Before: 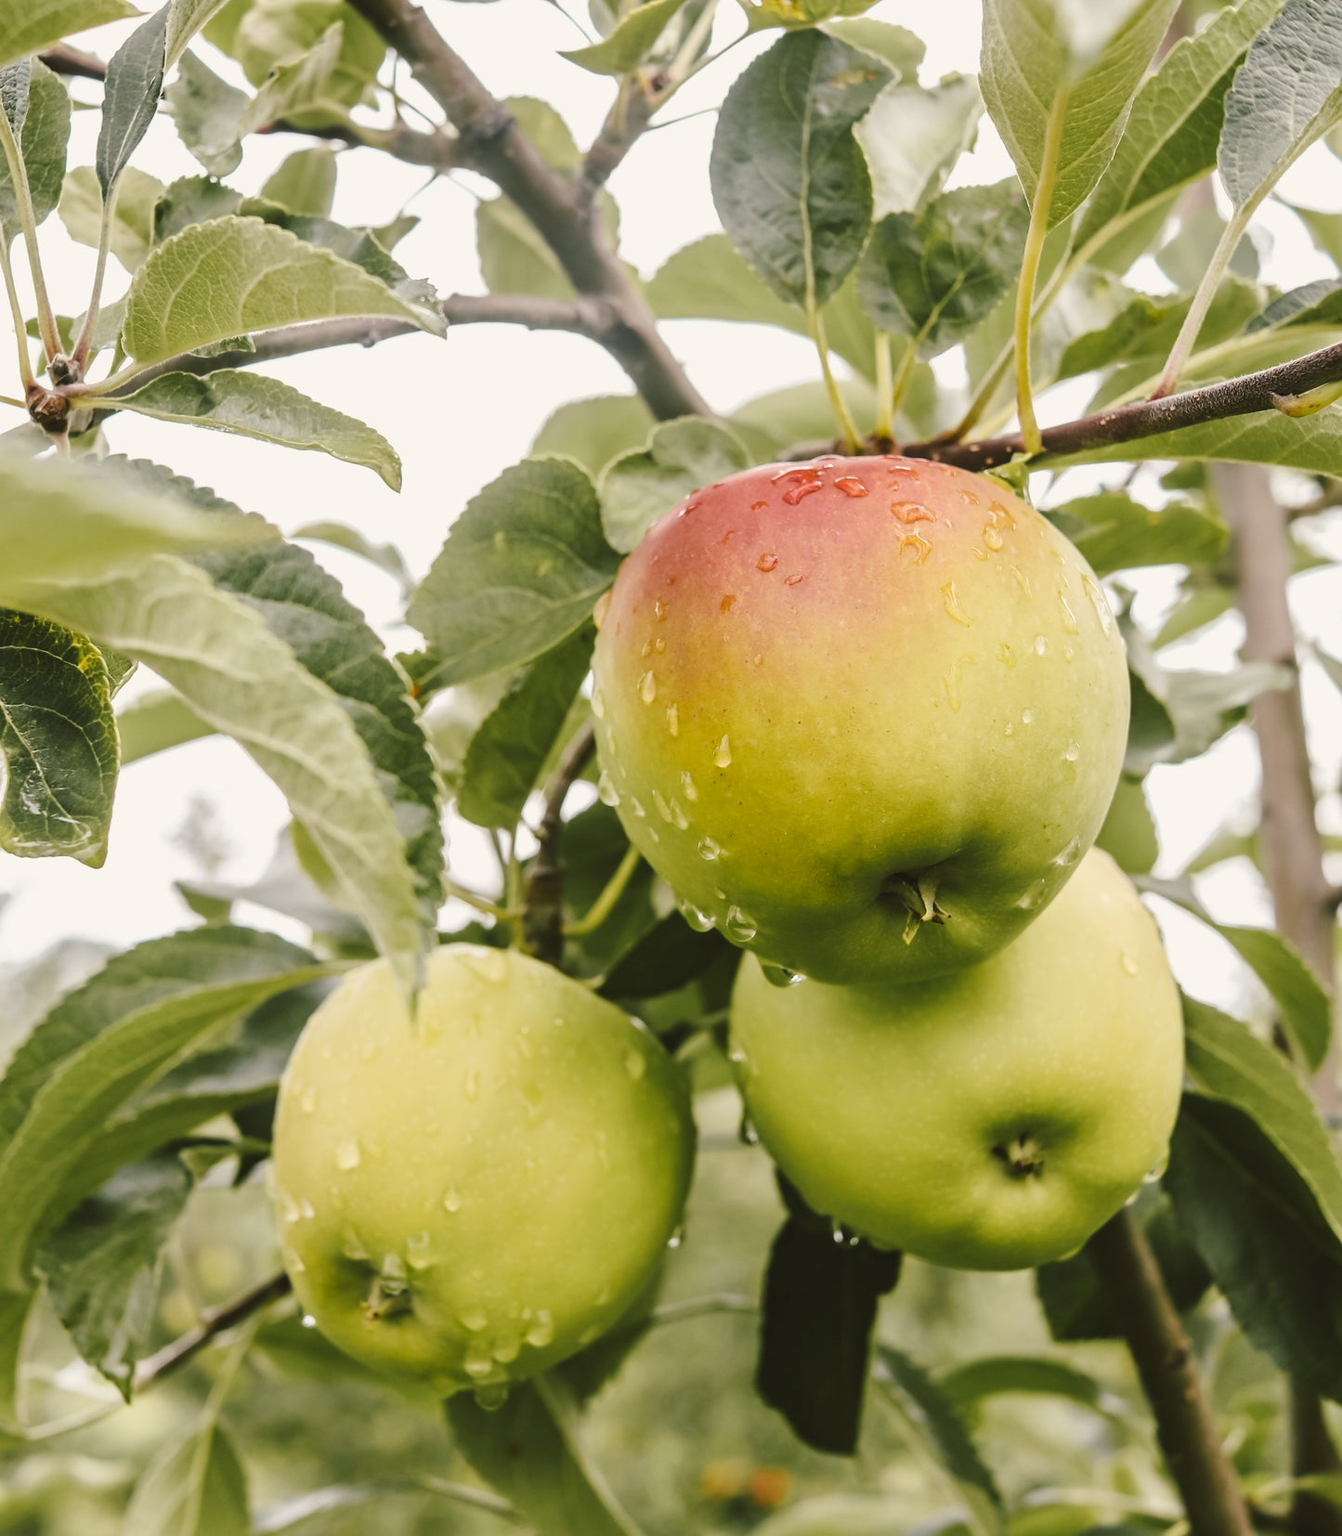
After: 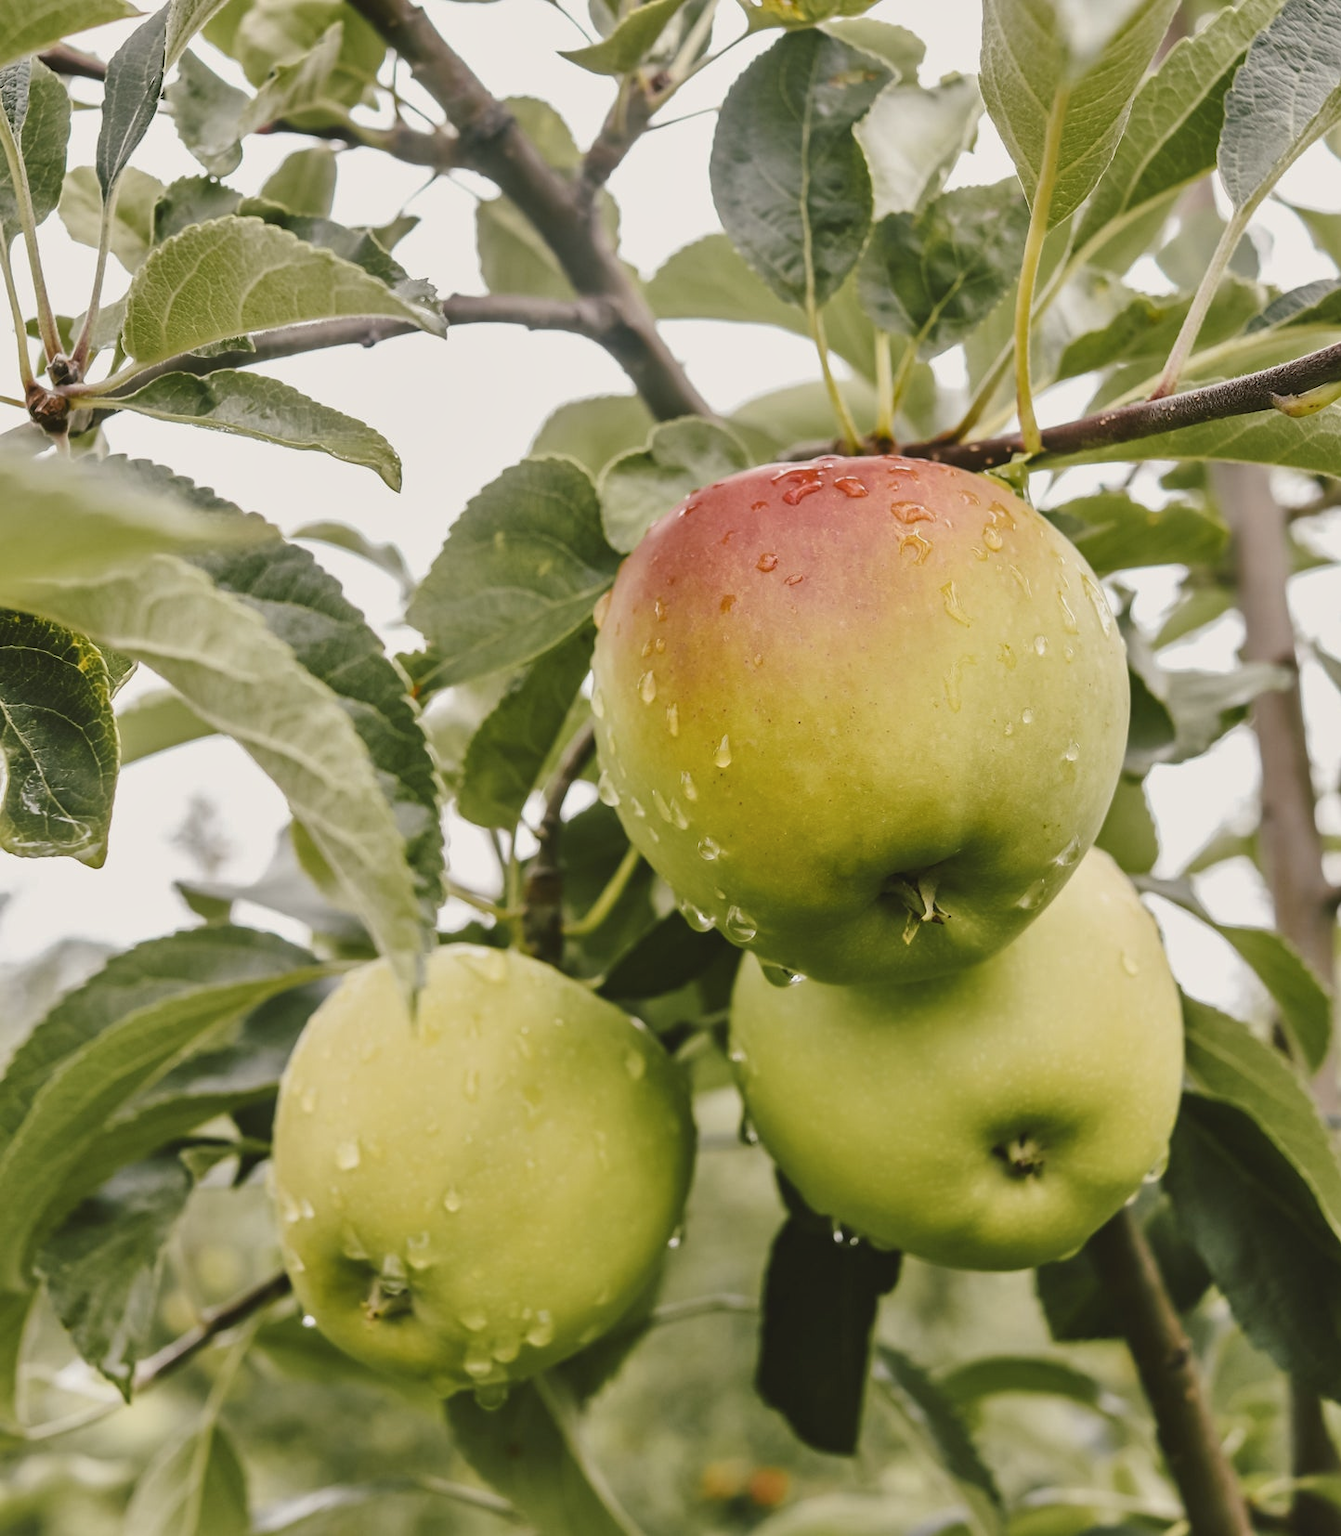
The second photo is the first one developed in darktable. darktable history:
shadows and highlights: low approximation 0.01, soften with gaussian
contrast brightness saturation: contrast -0.072, brightness -0.039, saturation -0.111
